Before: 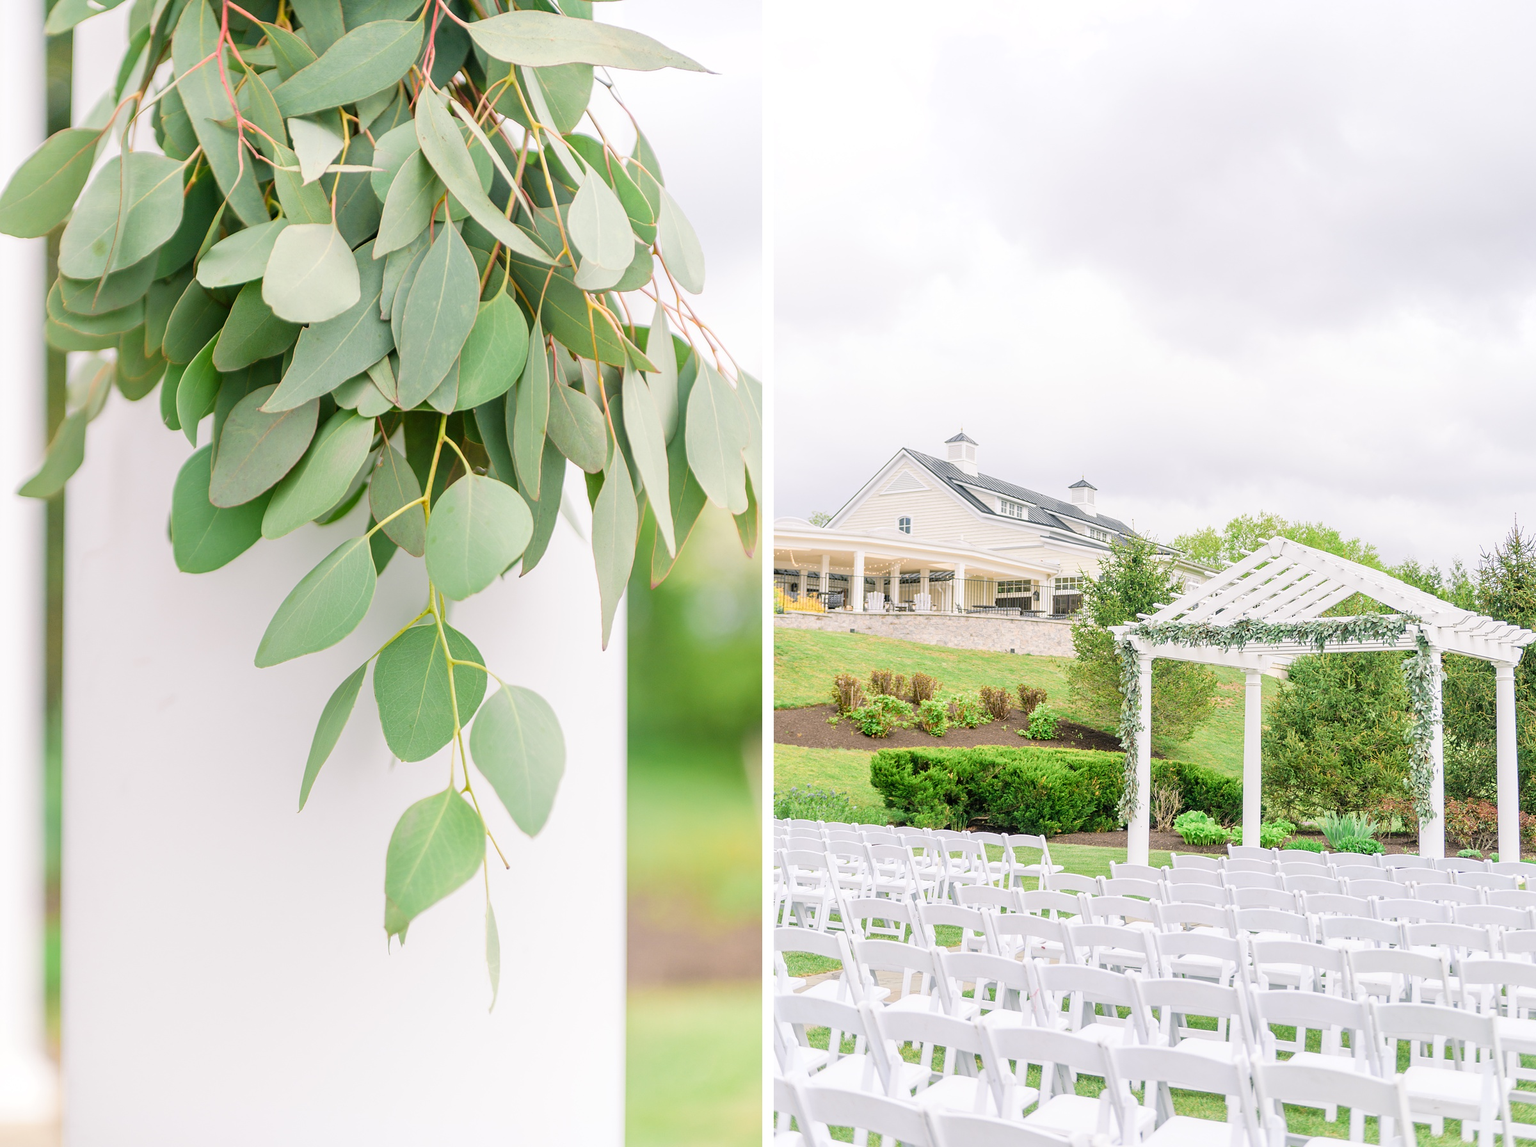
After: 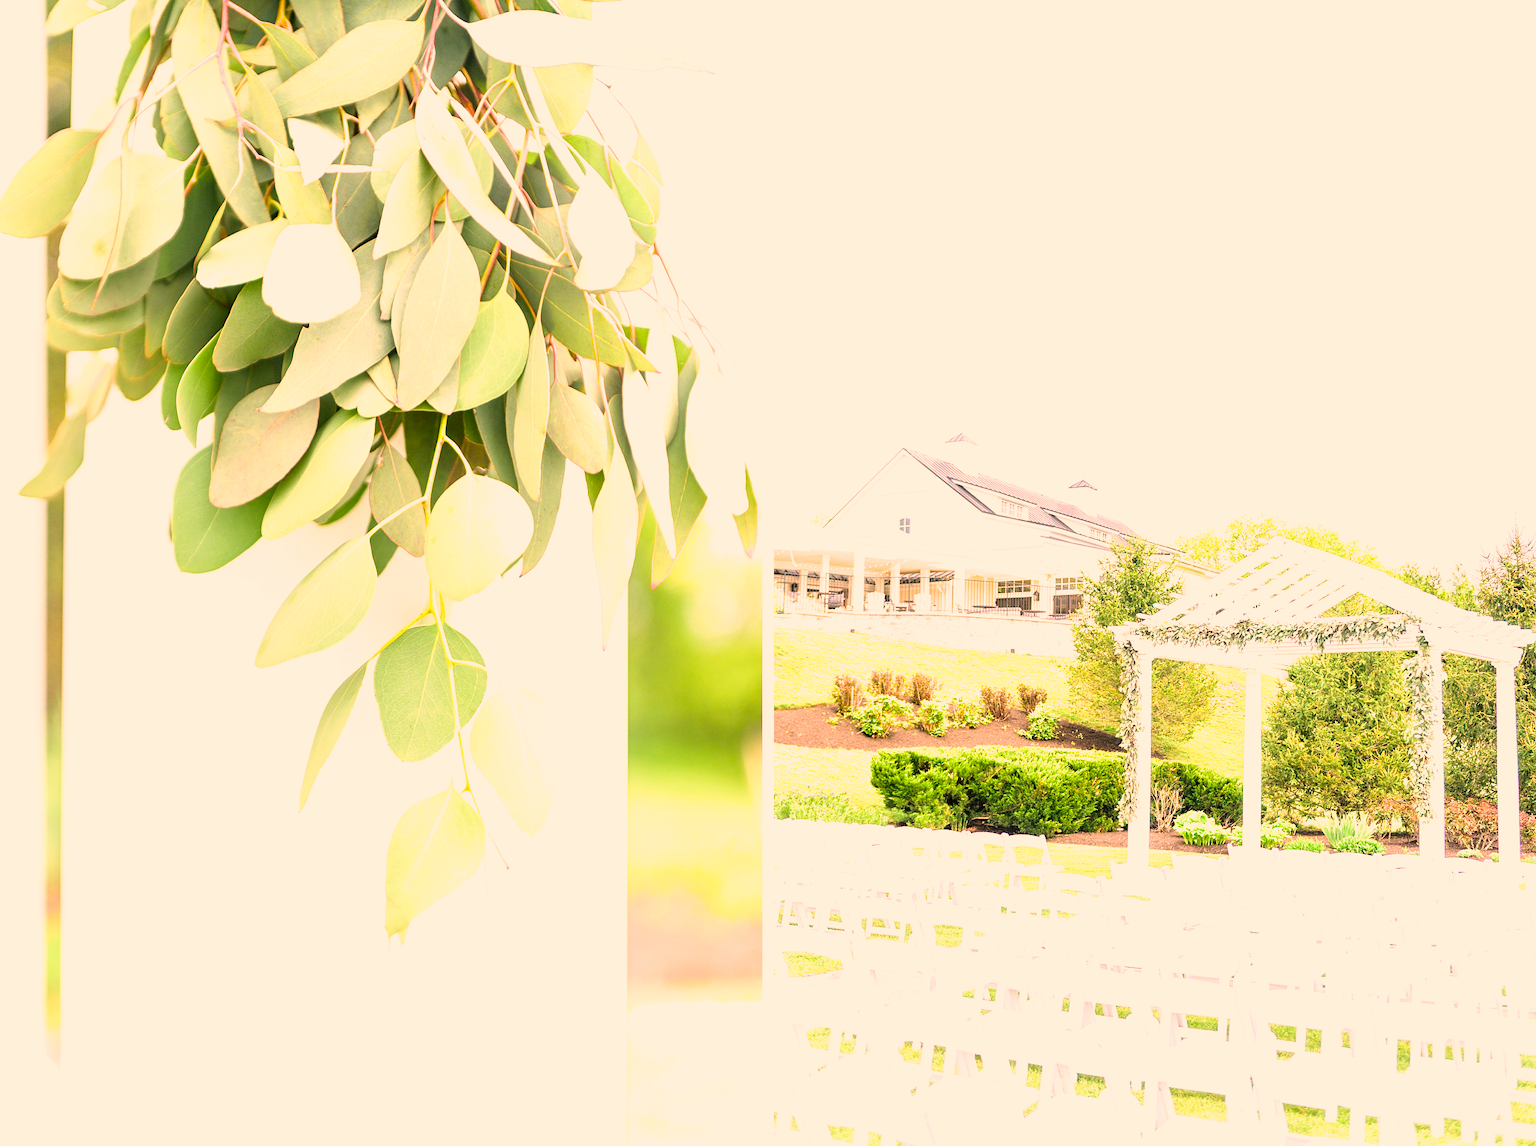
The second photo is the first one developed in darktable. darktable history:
filmic rgb: black relative exposure -16 EV, white relative exposure 2.93 EV, hardness 10
exposure: exposure 1.164 EV, compensate highlight preservation false
color correction: highlights a* 20.8, highlights b* 19.83
